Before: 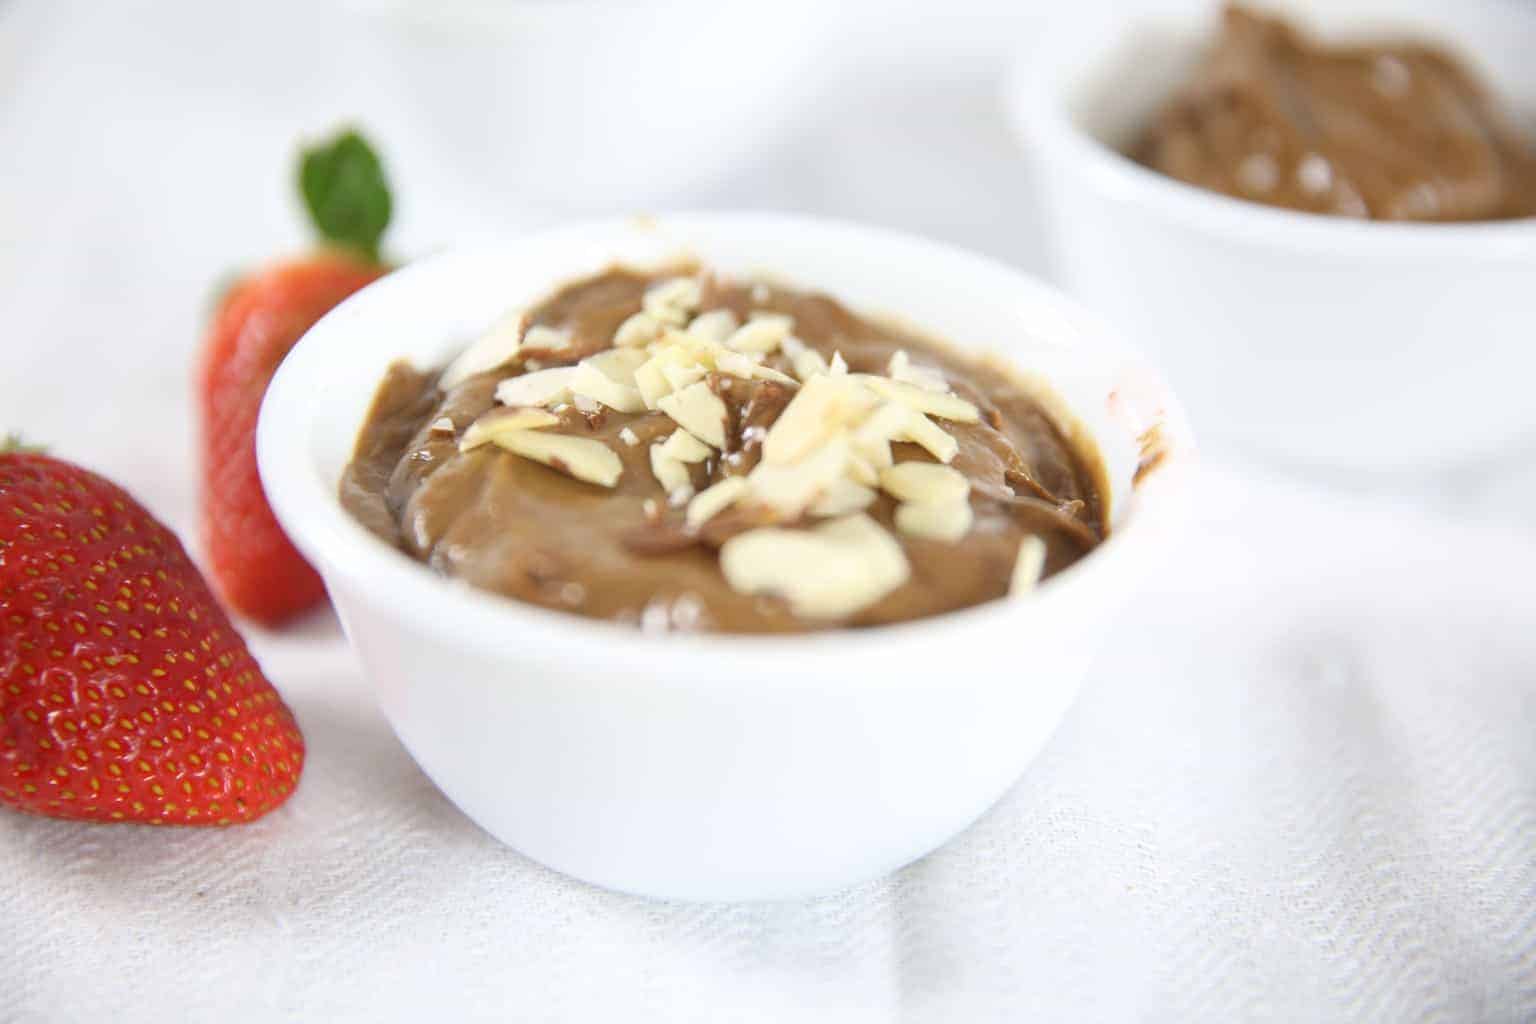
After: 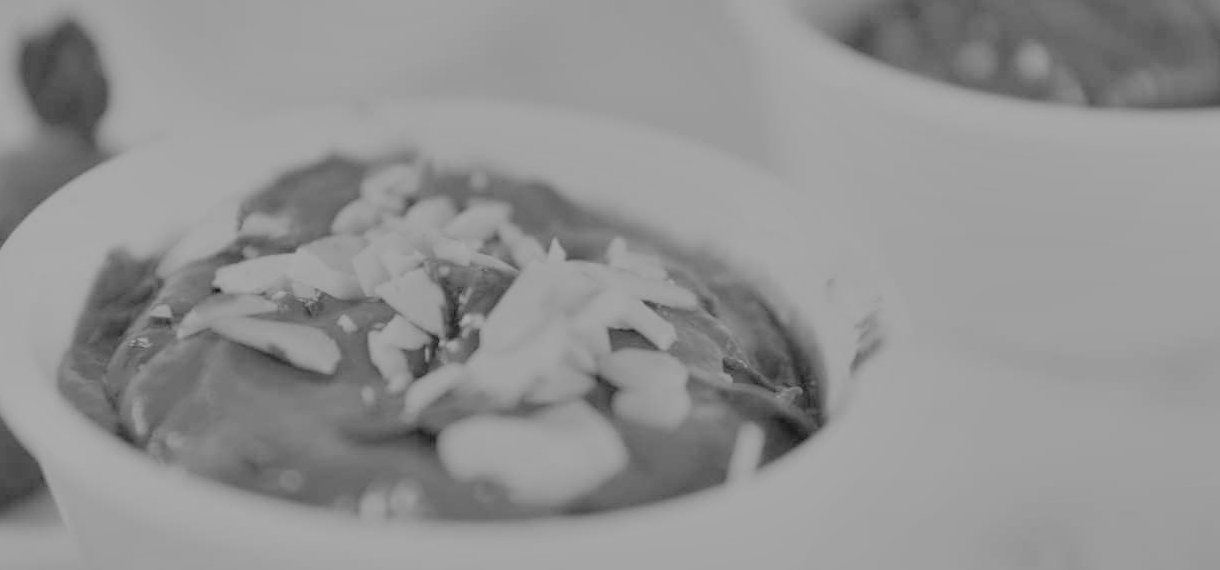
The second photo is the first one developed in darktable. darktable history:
filmic rgb: black relative exposure -4.42 EV, white relative exposure 6.58 EV, hardness 1.85, contrast 0.5
color calibration: output gray [0.253, 0.26, 0.487, 0], gray › normalize channels true, illuminant same as pipeline (D50), adaptation XYZ, x 0.346, y 0.359, gamut compression 0
shadows and highlights: low approximation 0.01, soften with gaussian
crop: left 18.38%, top 11.092%, right 2.134%, bottom 33.217%
color zones: curves: ch0 [(0.068, 0.464) (0.25, 0.5) (0.48, 0.508) (0.75, 0.536) (0.886, 0.476) (0.967, 0.456)]; ch1 [(0.066, 0.456) (0.25, 0.5) (0.616, 0.508) (0.746, 0.56) (0.934, 0.444)]
